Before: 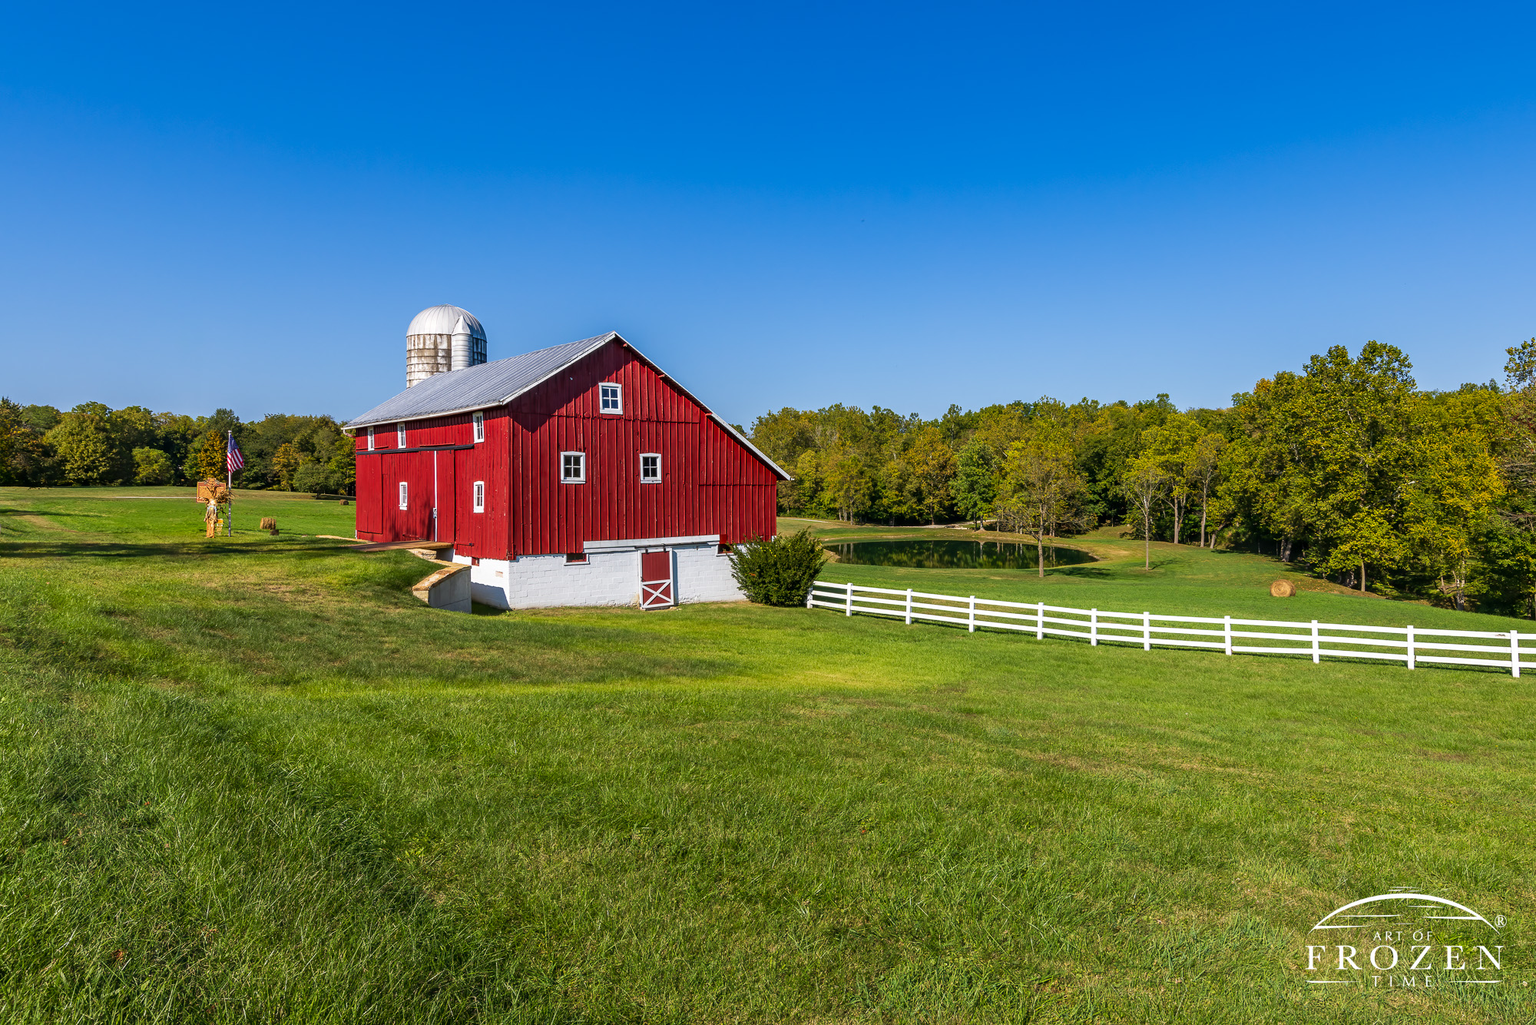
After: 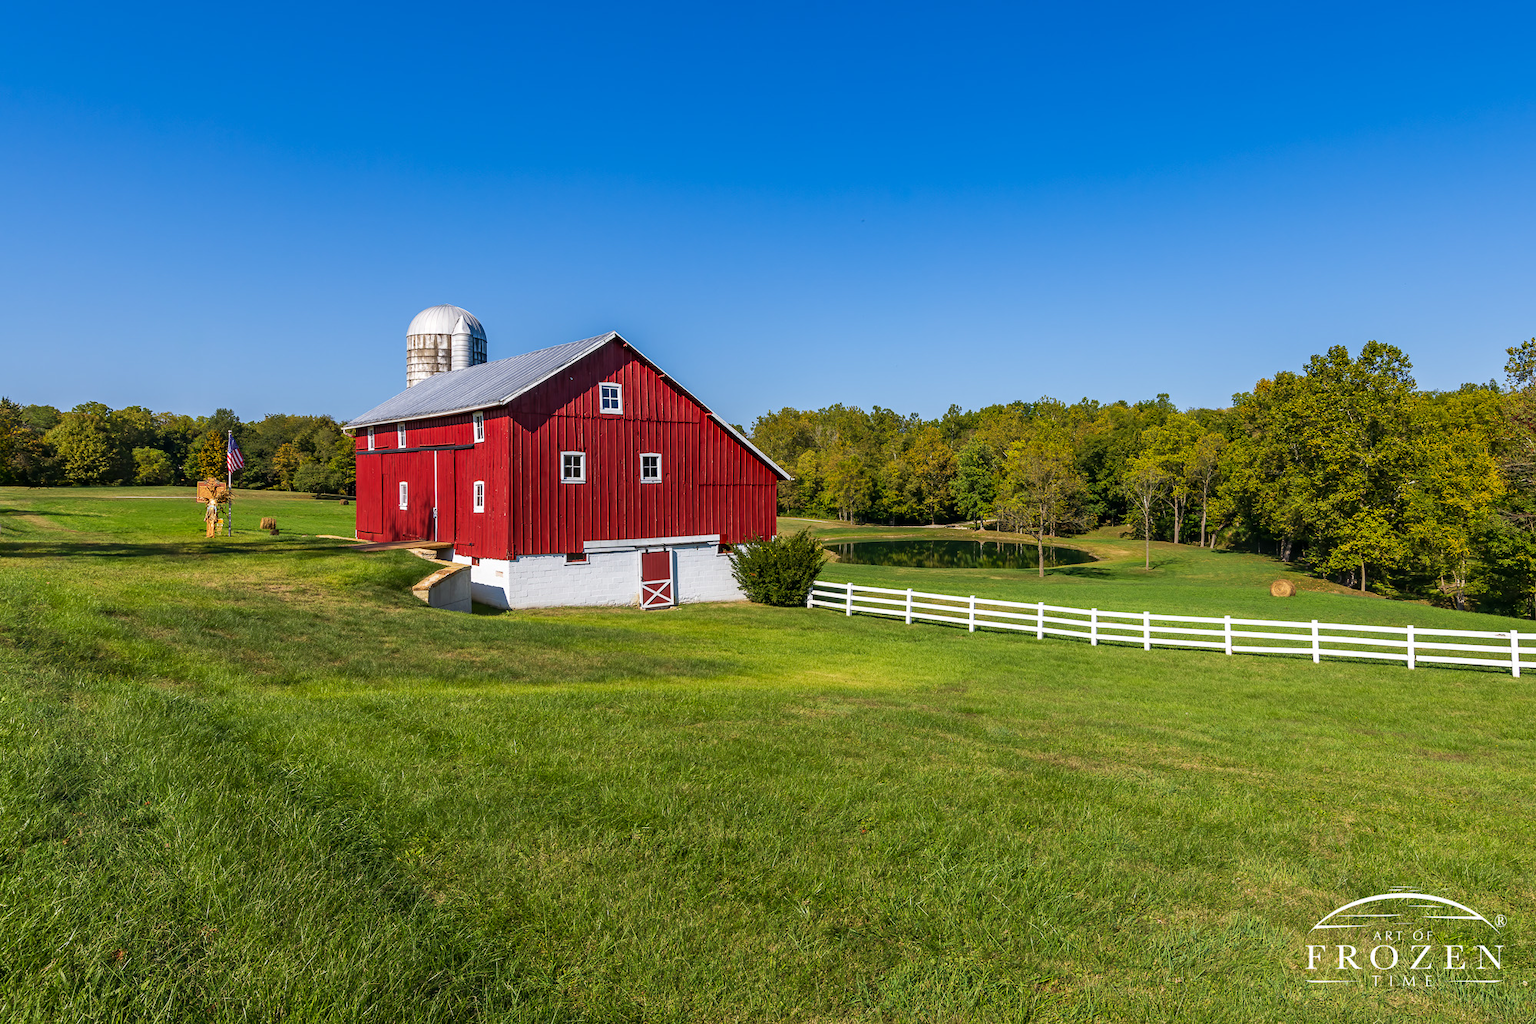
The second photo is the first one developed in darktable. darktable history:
base curve: curves: ch0 [(0, 0) (0.989, 0.992)], preserve colors none
